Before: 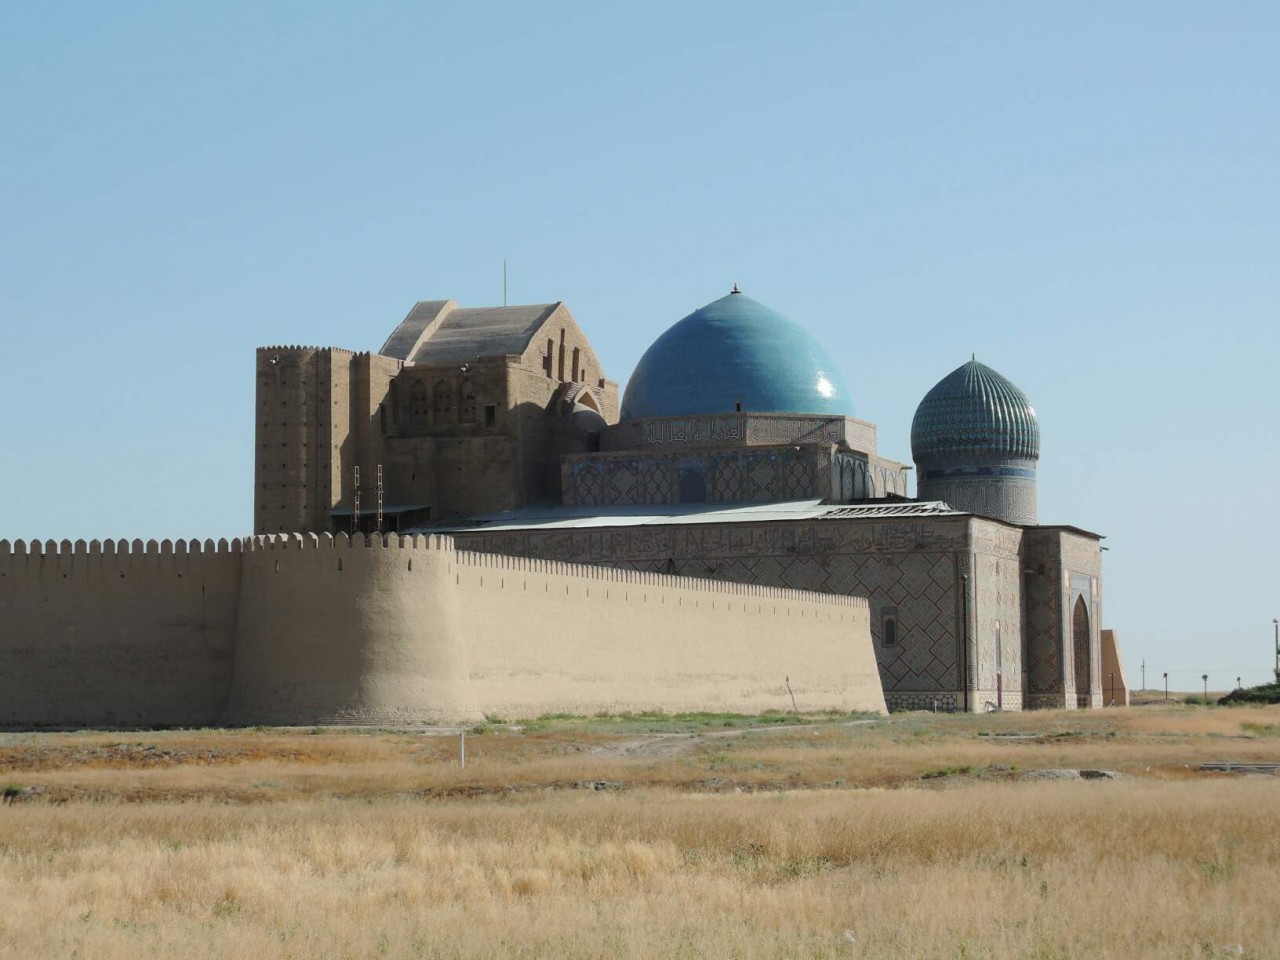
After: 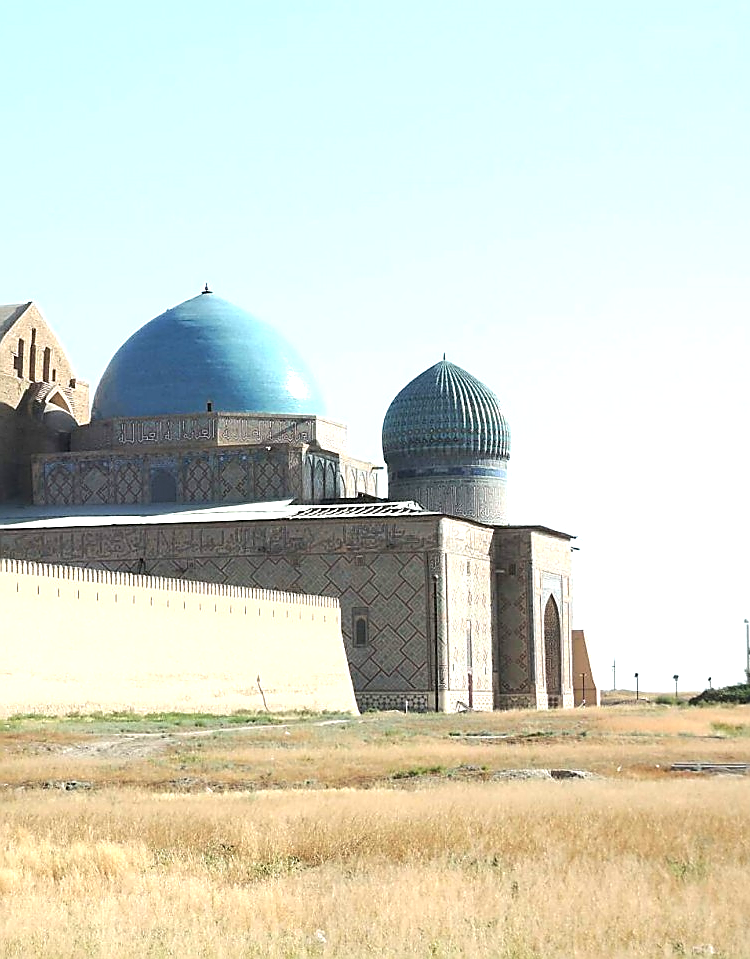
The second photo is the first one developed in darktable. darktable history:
exposure: black level correction 0, exposure 1.1 EV, compensate exposure bias true, compensate highlight preservation false
sharpen: radius 1.4, amount 1.25, threshold 0.7
crop: left 41.402%
